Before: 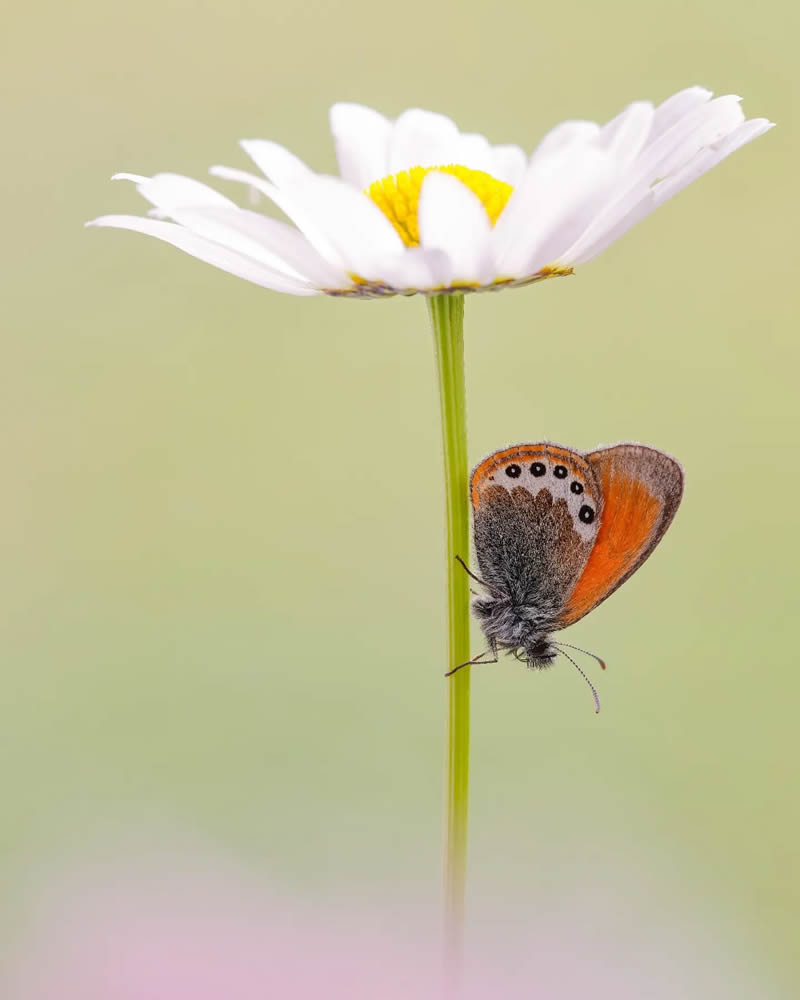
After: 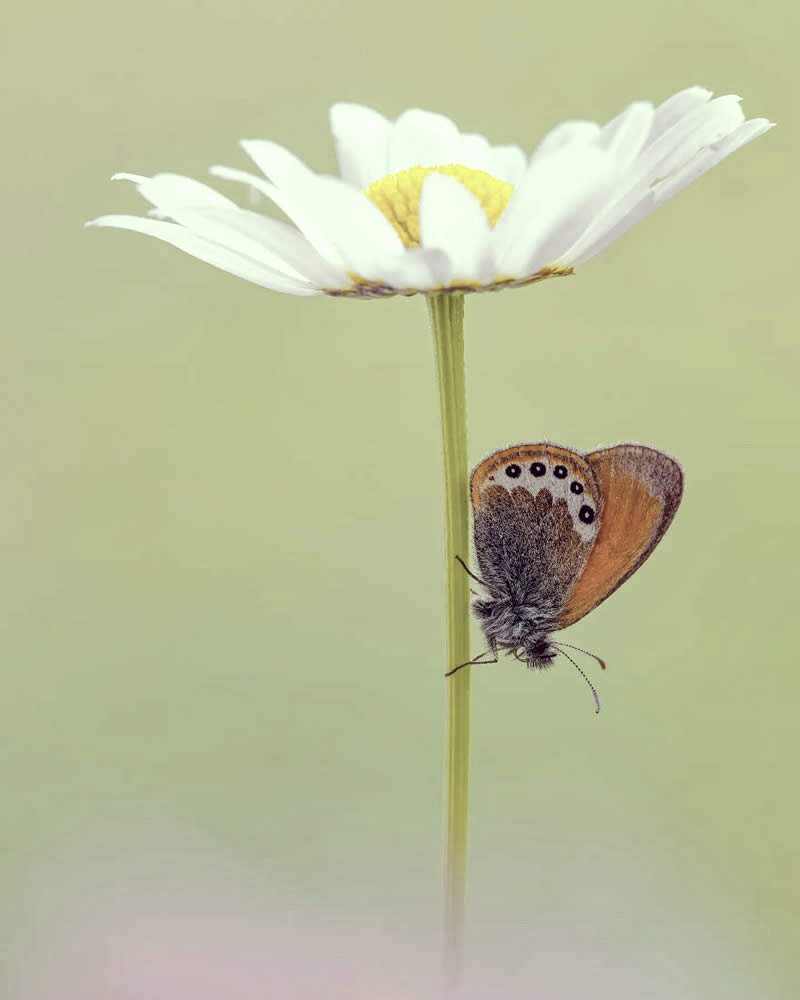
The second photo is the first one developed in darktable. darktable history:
local contrast: highlights 100%, shadows 100%, detail 120%, midtone range 0.2
color balance rgb: perceptual saturation grading › global saturation 20%, perceptual saturation grading › highlights -25%, perceptual saturation grading › shadows 25%, global vibrance 50%
haze removal: compatibility mode true, adaptive false
color correction: highlights a* -20.17, highlights b* 20.27, shadows a* 20.03, shadows b* -20.46, saturation 0.43
